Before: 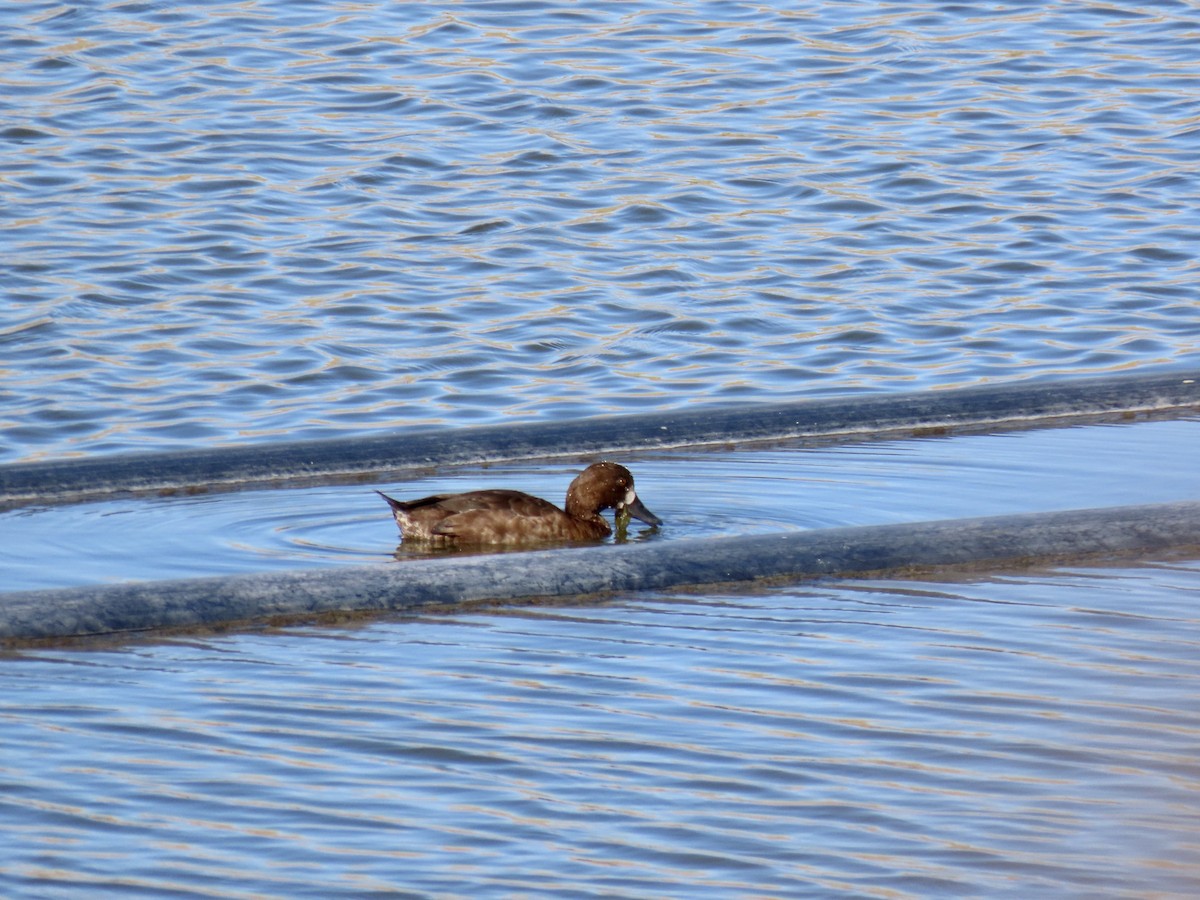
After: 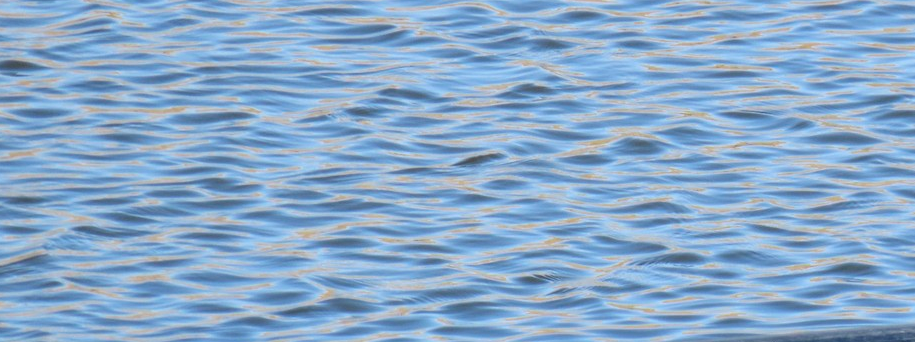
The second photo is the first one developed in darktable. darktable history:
crop: left 0.579%, top 7.627%, right 23.167%, bottom 54.275%
